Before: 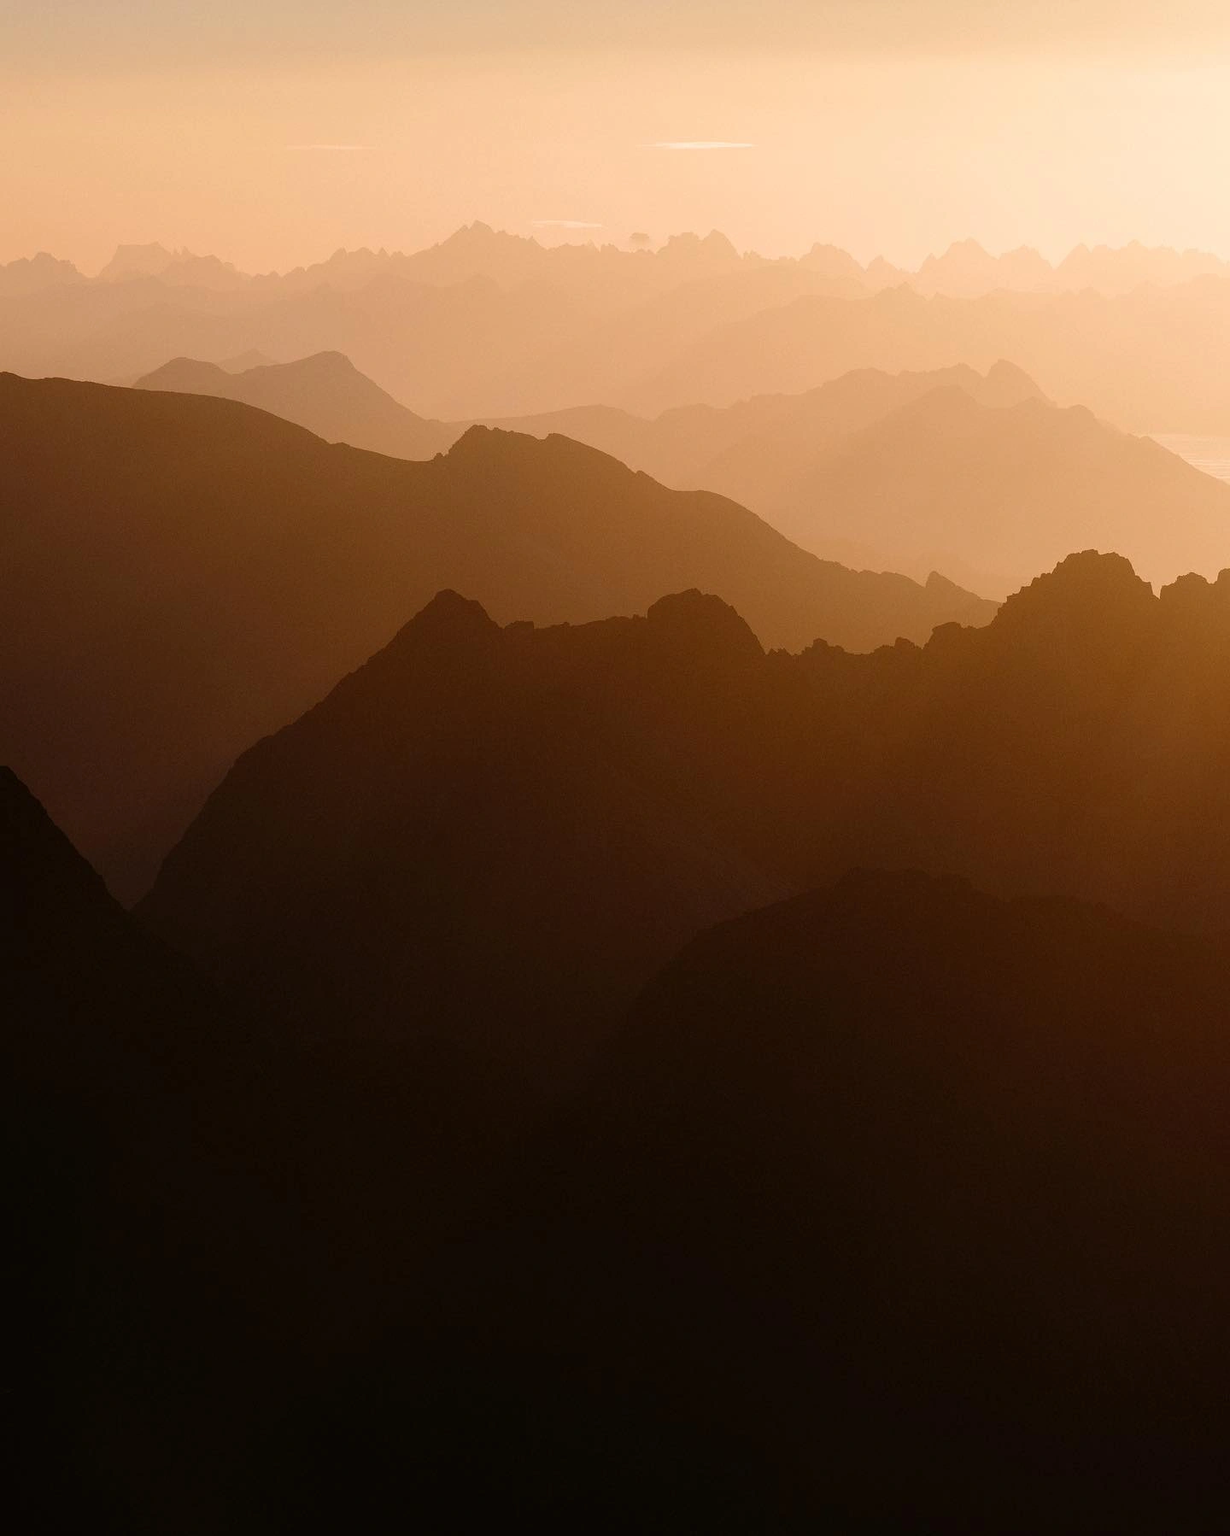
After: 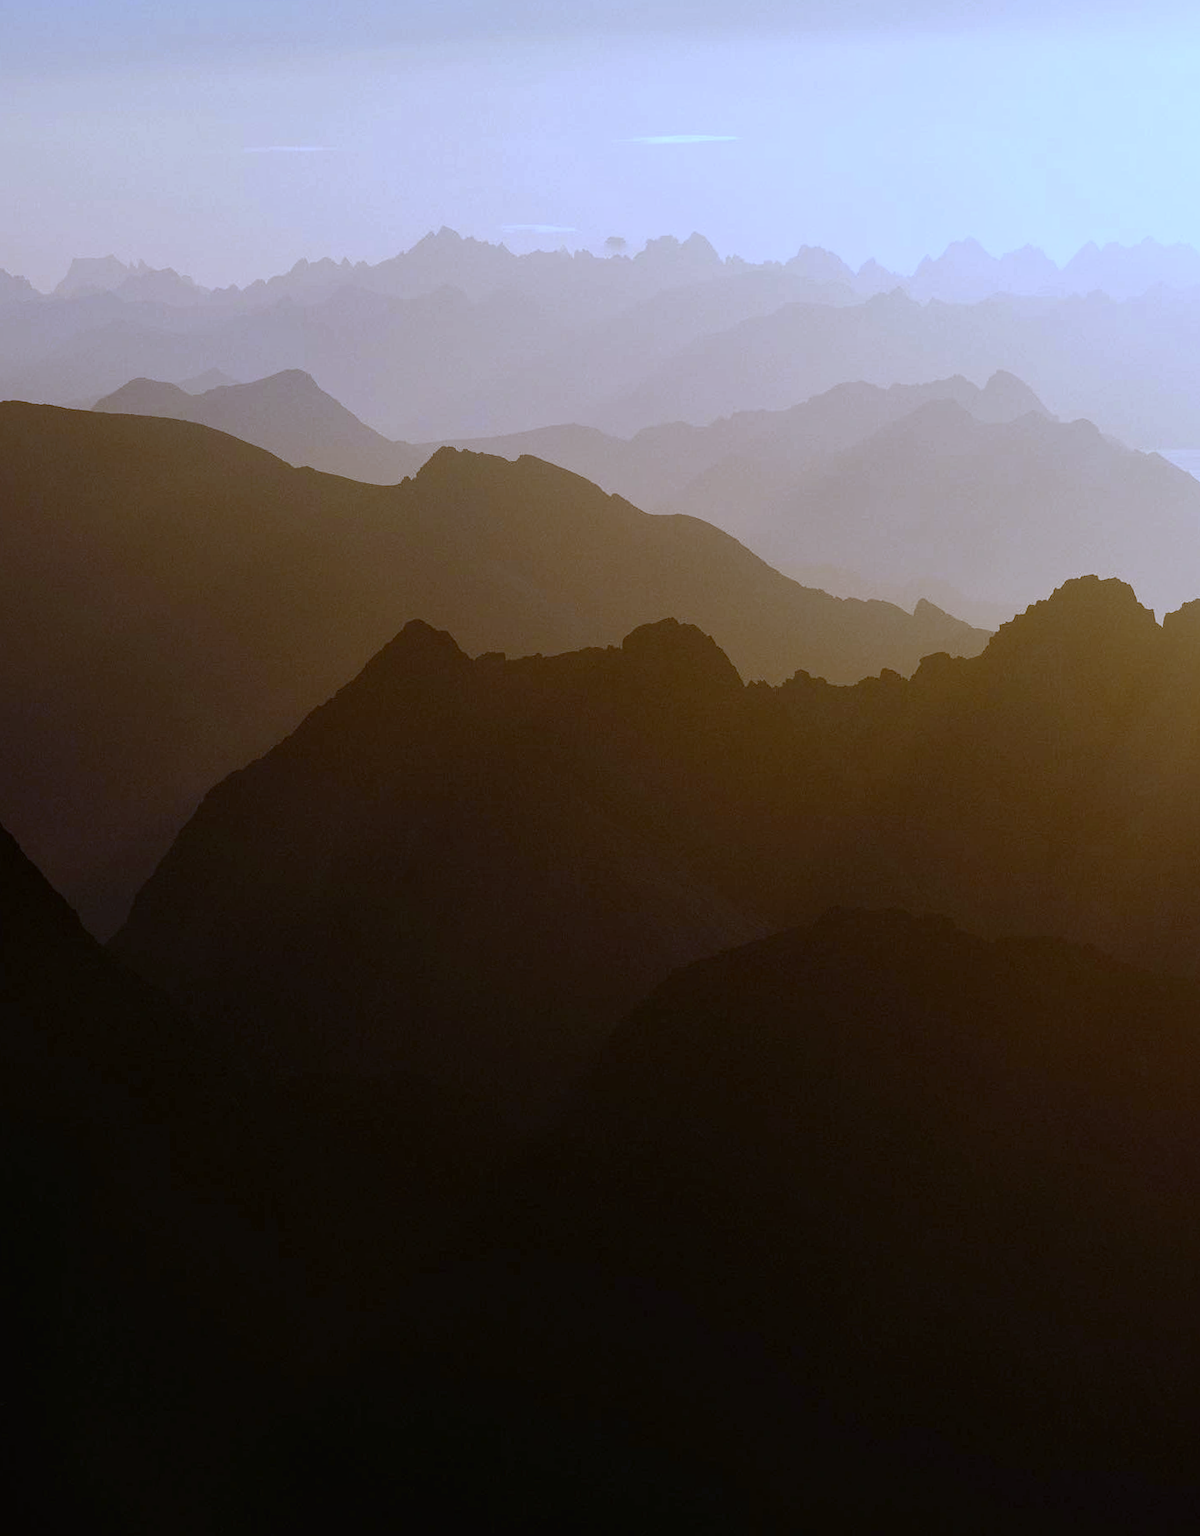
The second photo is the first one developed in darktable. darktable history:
local contrast: mode bilateral grid, contrast 20, coarseness 50, detail 120%, midtone range 0.2
white balance: red 0.766, blue 1.537
rotate and perspective: rotation 0.074°, lens shift (vertical) 0.096, lens shift (horizontal) -0.041, crop left 0.043, crop right 0.952, crop top 0.024, crop bottom 0.979
